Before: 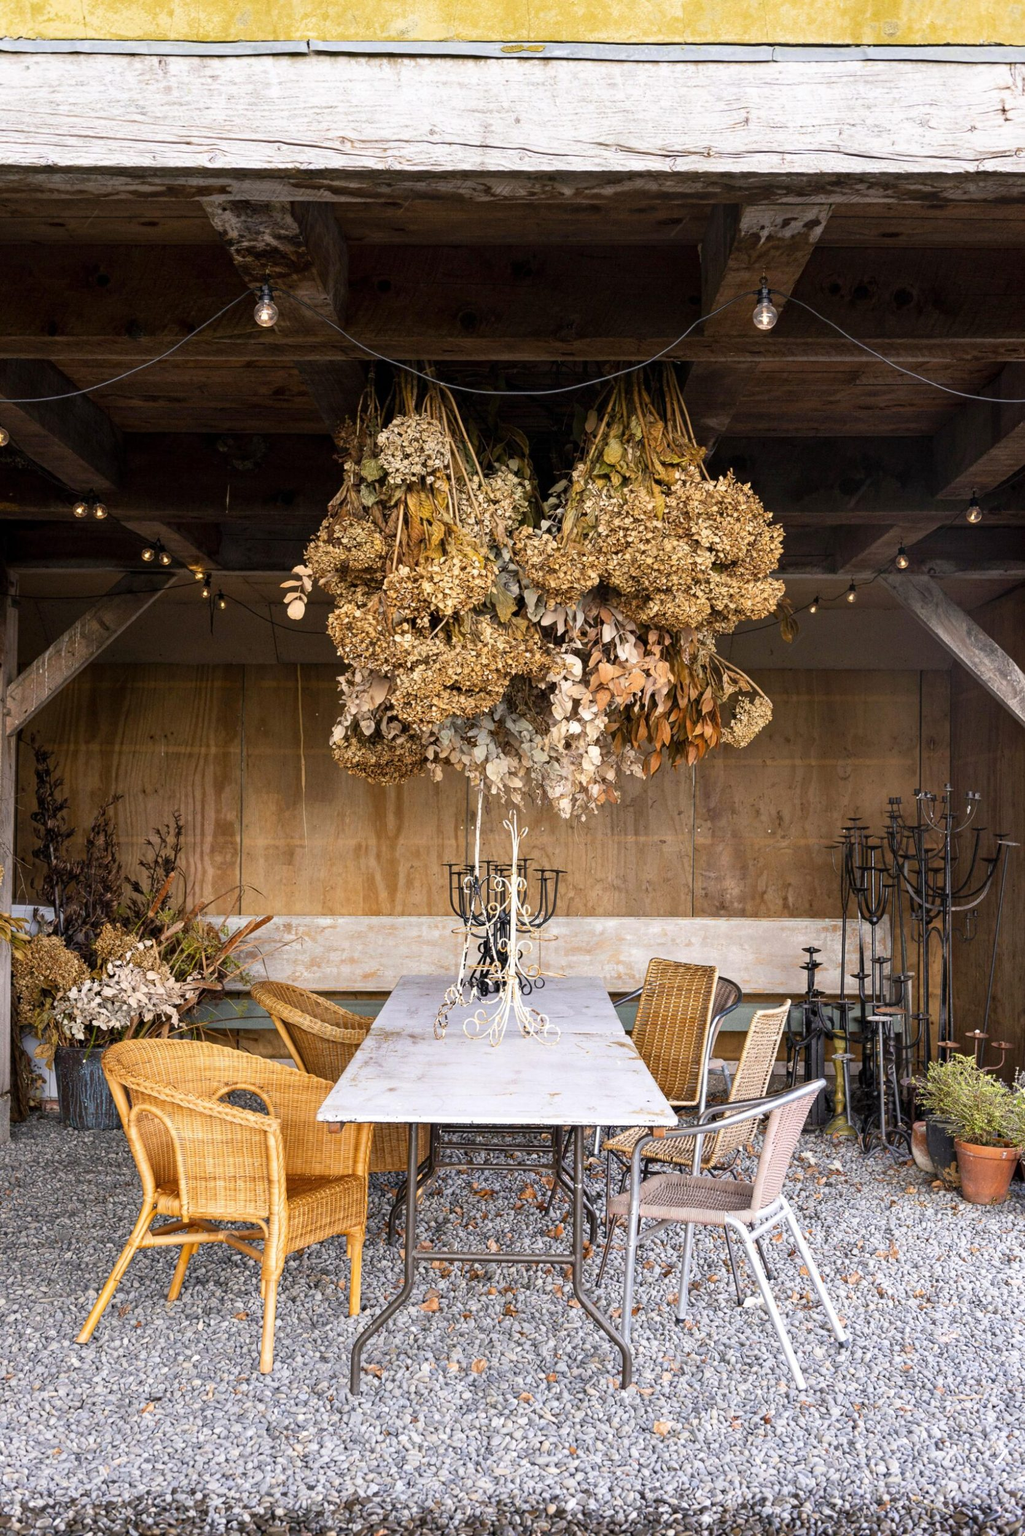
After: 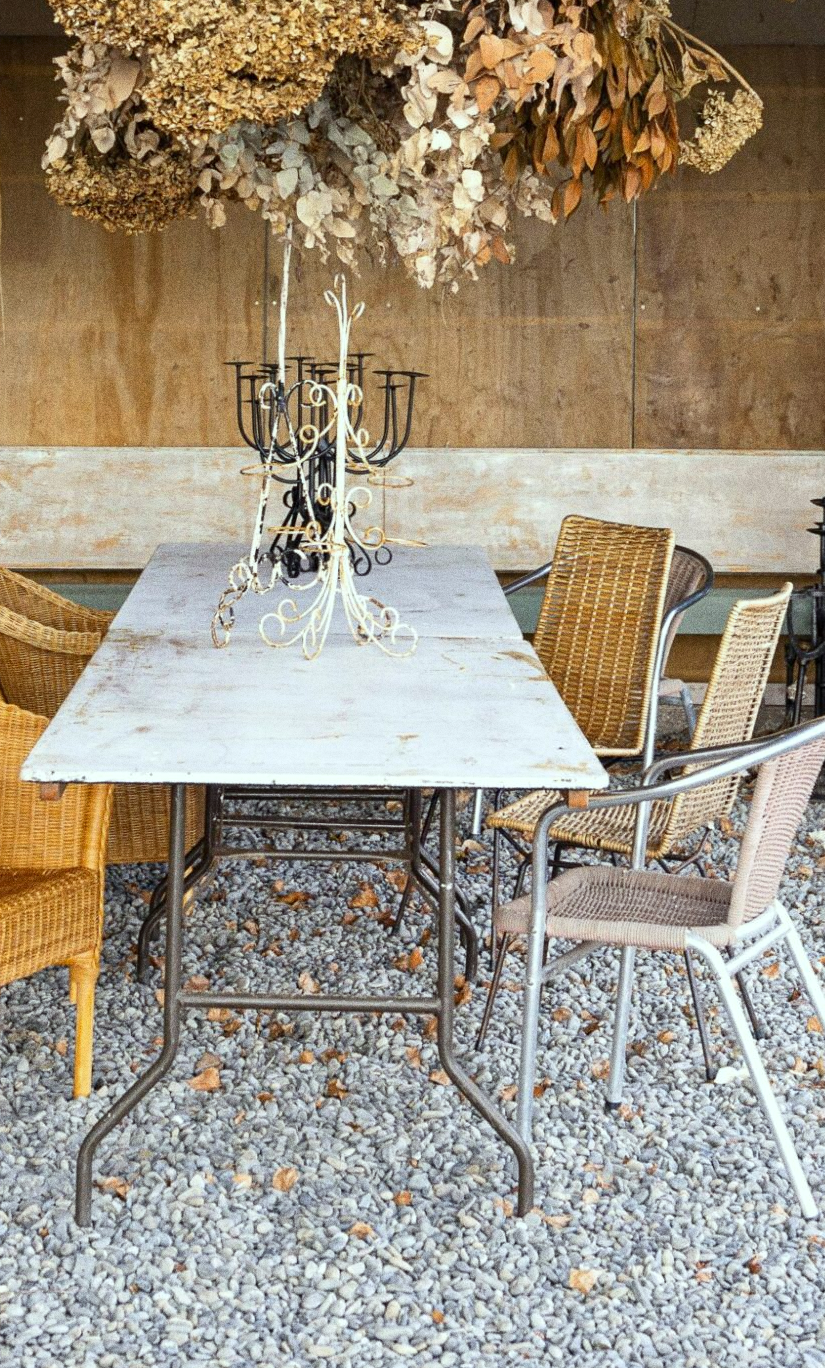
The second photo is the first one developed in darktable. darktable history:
grain: coarseness 9.61 ISO, strength 35.62%
crop: left 29.672%, top 41.786%, right 20.851%, bottom 3.487%
color correction: highlights a* -6.69, highlights b* 0.49
